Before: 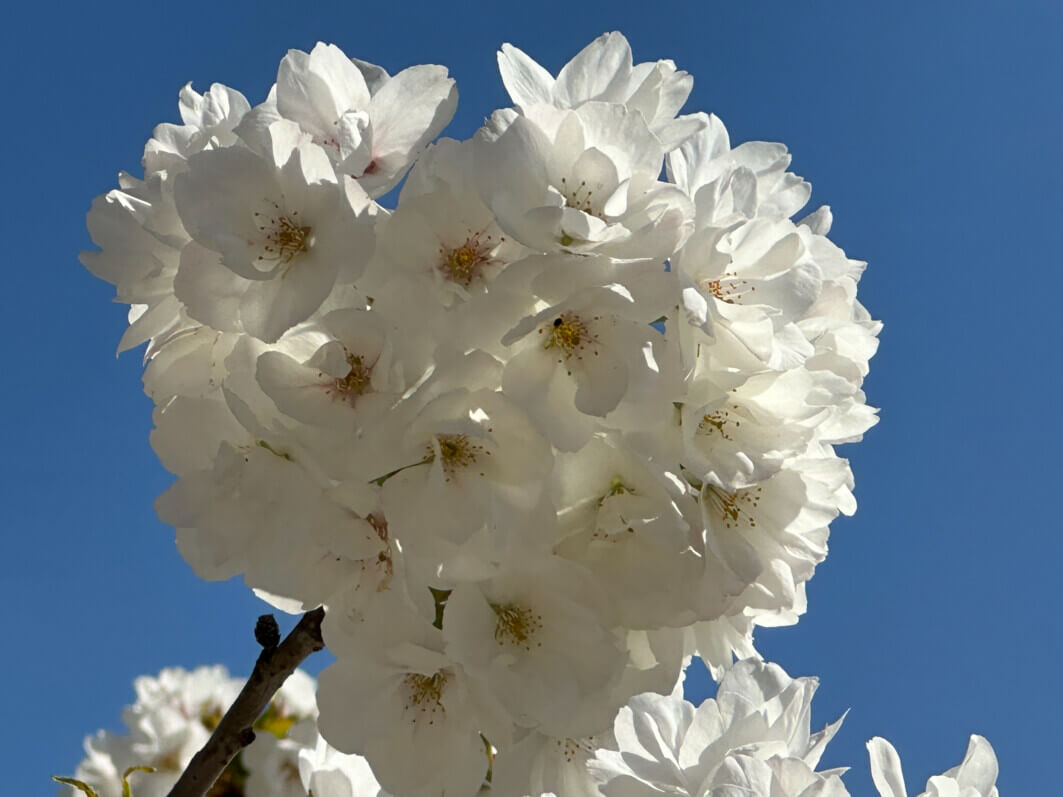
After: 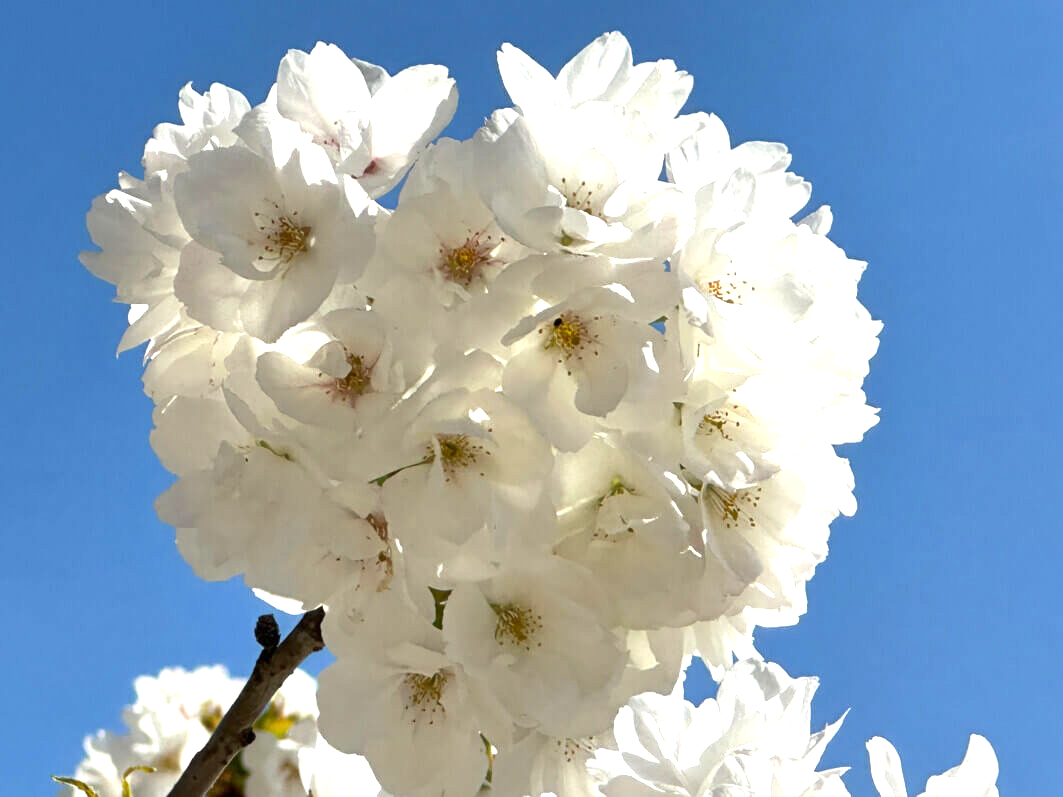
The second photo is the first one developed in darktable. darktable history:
local contrast: mode bilateral grid, contrast 20, coarseness 50, detail 120%, midtone range 0.2
exposure: black level correction 0, exposure 1.1 EV, compensate exposure bias true, compensate highlight preservation false
